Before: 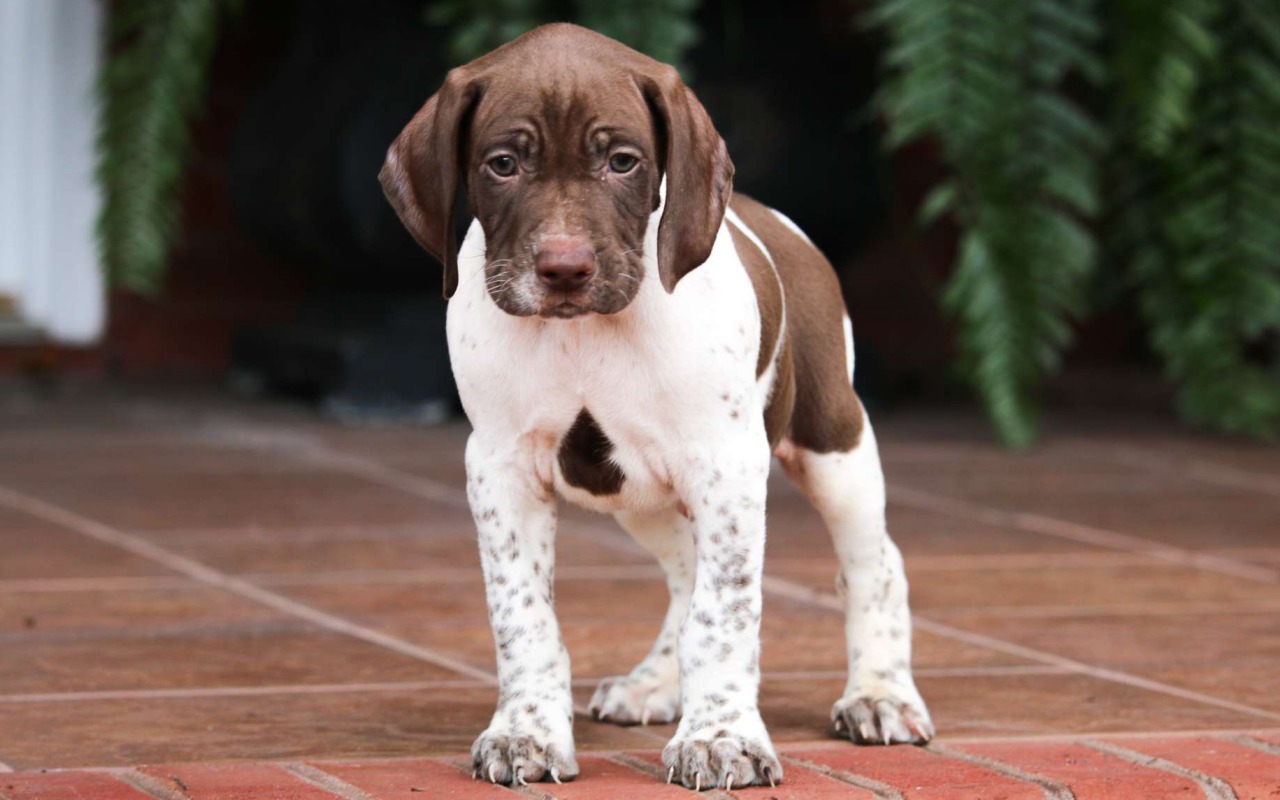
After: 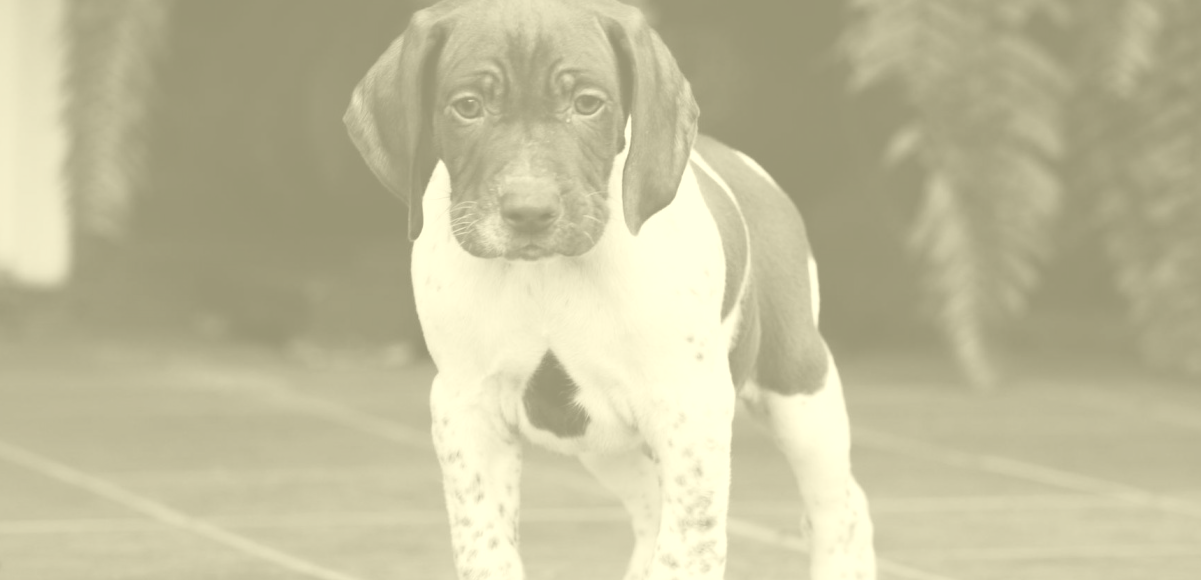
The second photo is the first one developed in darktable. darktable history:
color balance rgb: perceptual saturation grading › global saturation 35%, perceptual saturation grading › highlights -25%, perceptual saturation grading › shadows 50%
lowpass: radius 0.1, contrast 0.85, saturation 1.1, unbound 0
contrast brightness saturation: contrast -0.02, brightness -0.01, saturation 0.03
colorize: hue 43.2°, saturation 40%, version 1
crop: left 2.737%, top 7.287%, right 3.421%, bottom 20.179%
